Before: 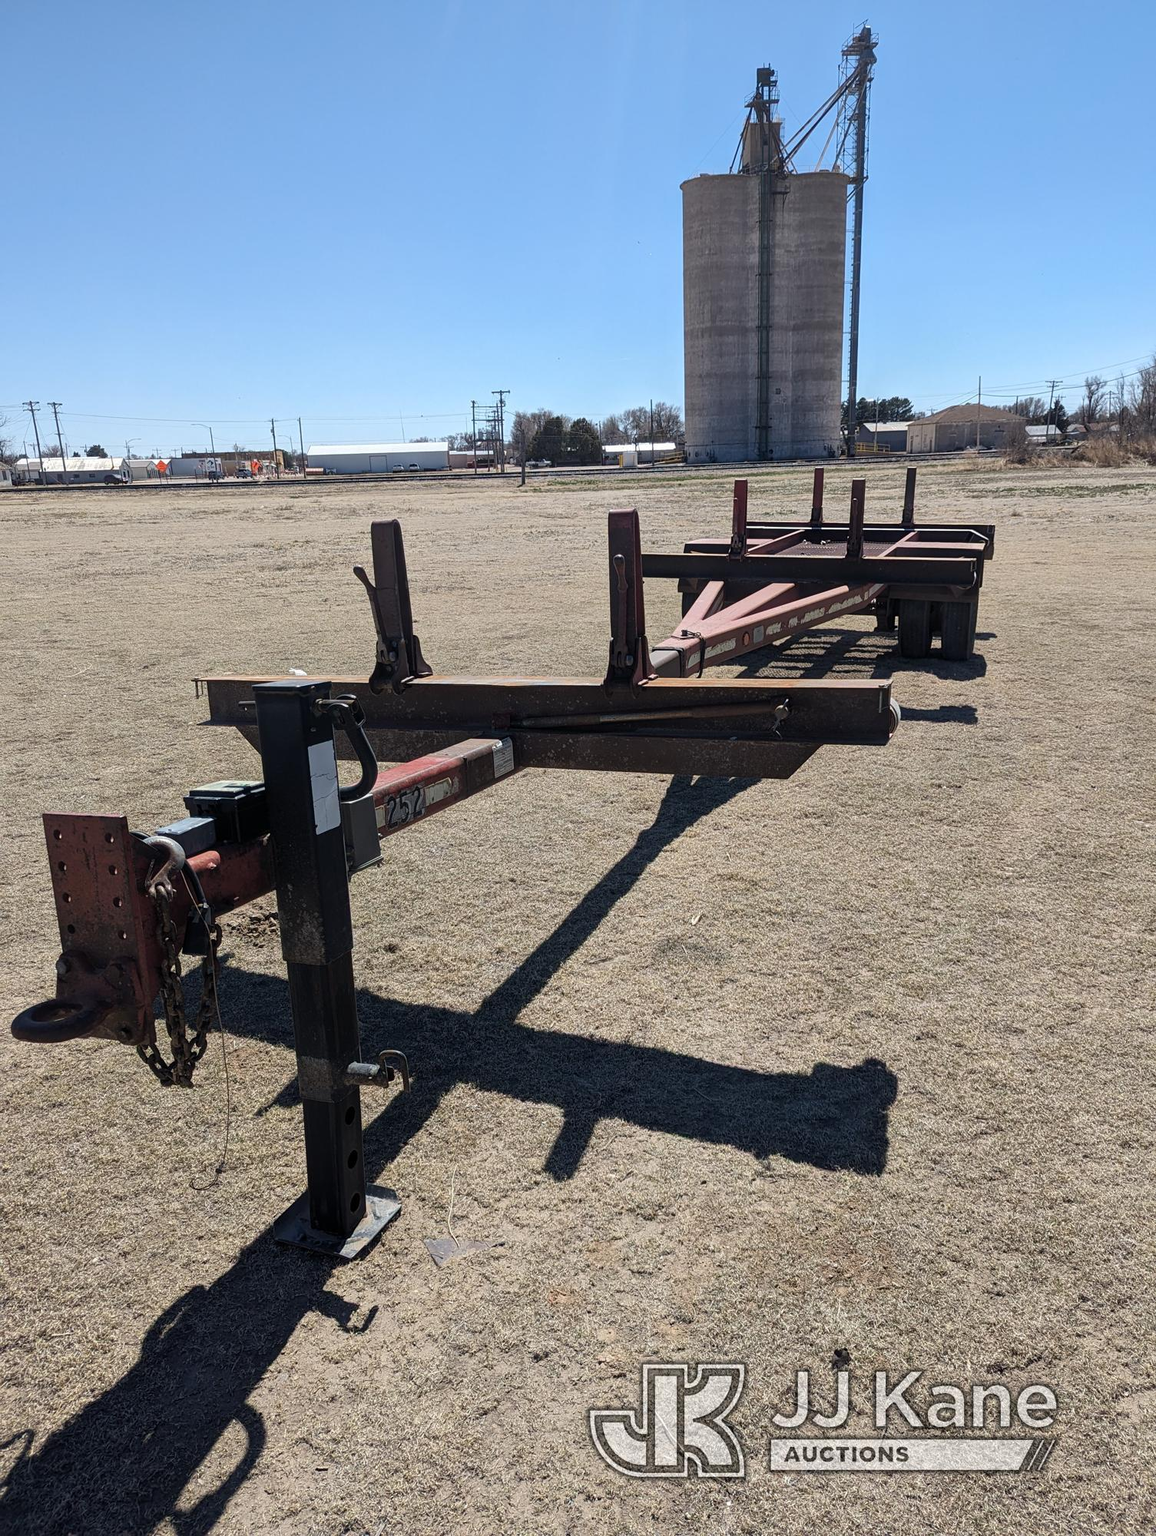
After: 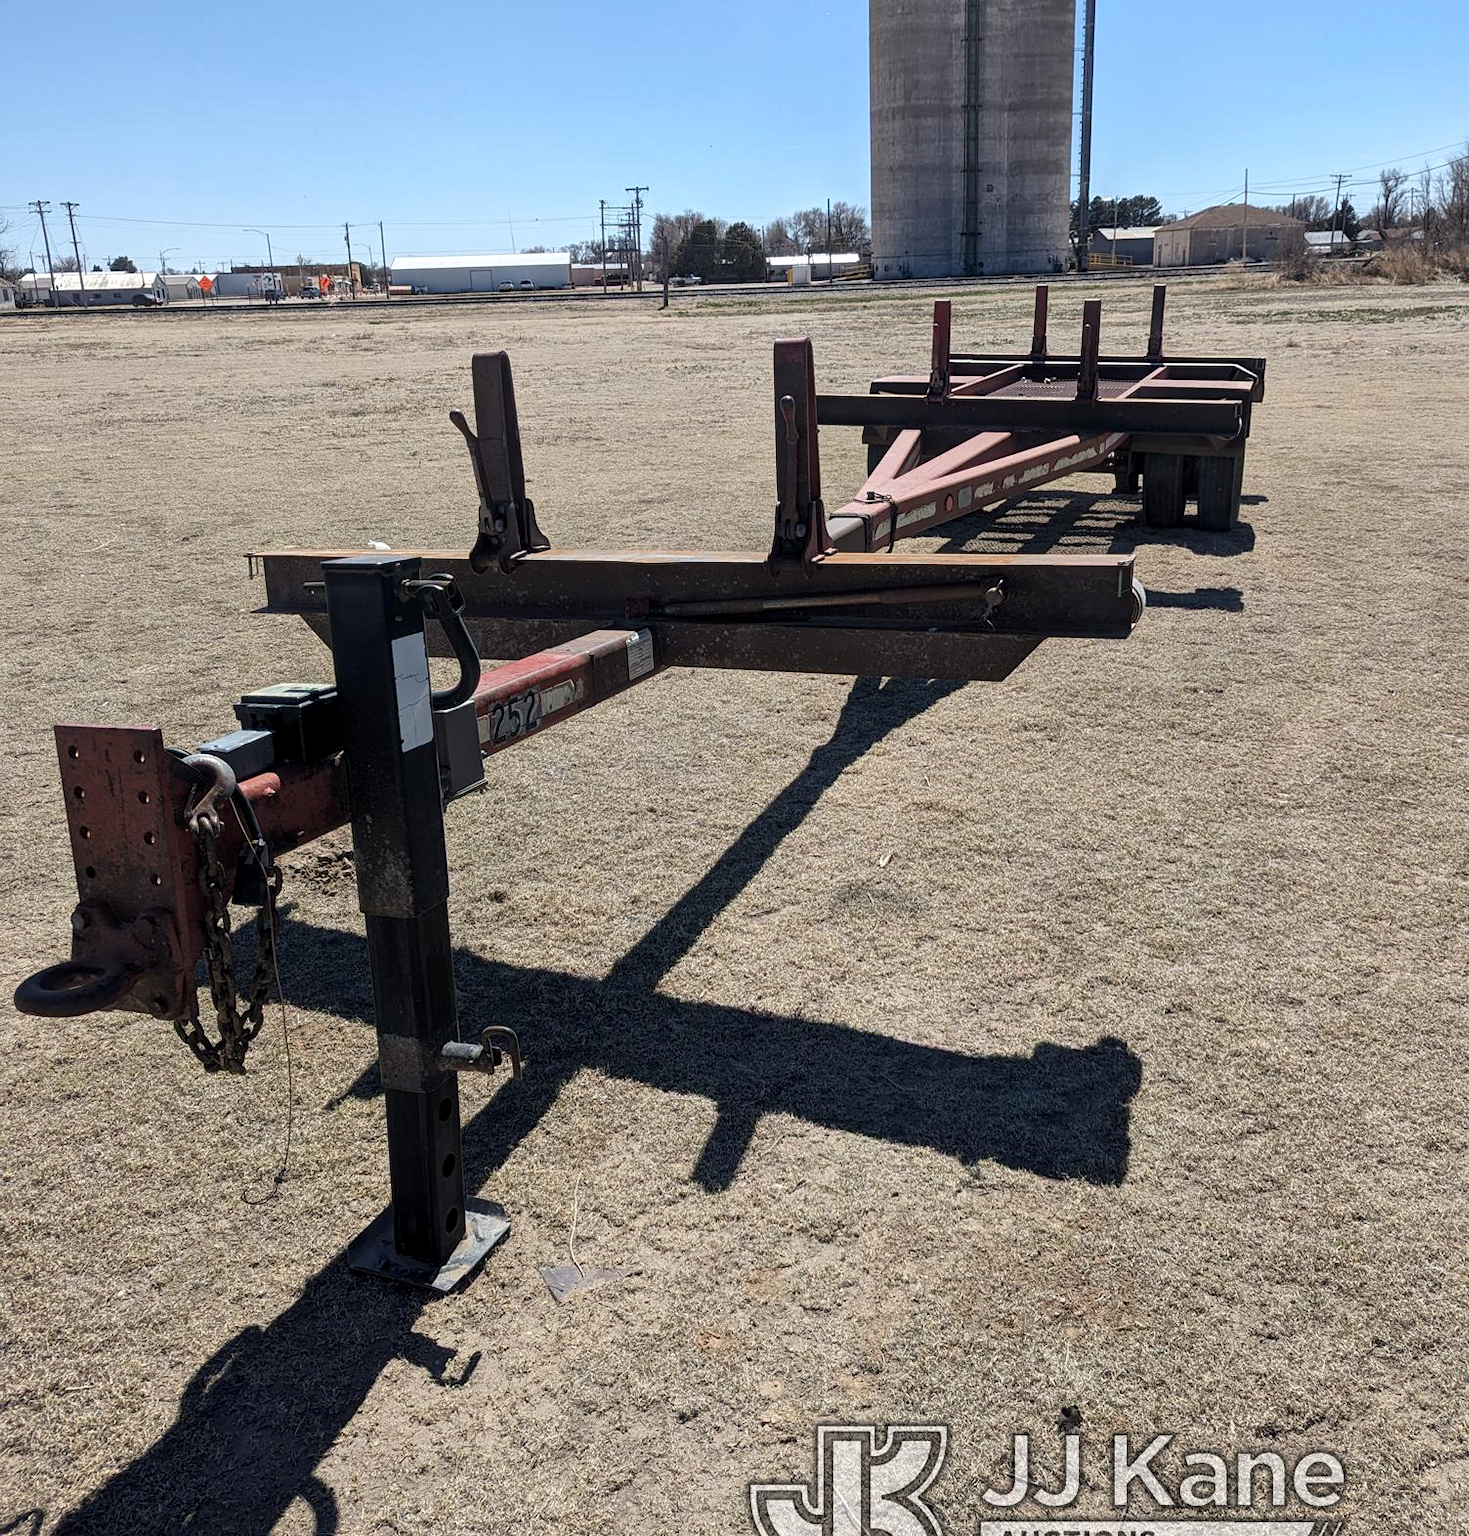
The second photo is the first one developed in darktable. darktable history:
crop and rotate: top 15.894%, bottom 5.502%
local contrast: highlights 107%, shadows 100%, detail 119%, midtone range 0.2
